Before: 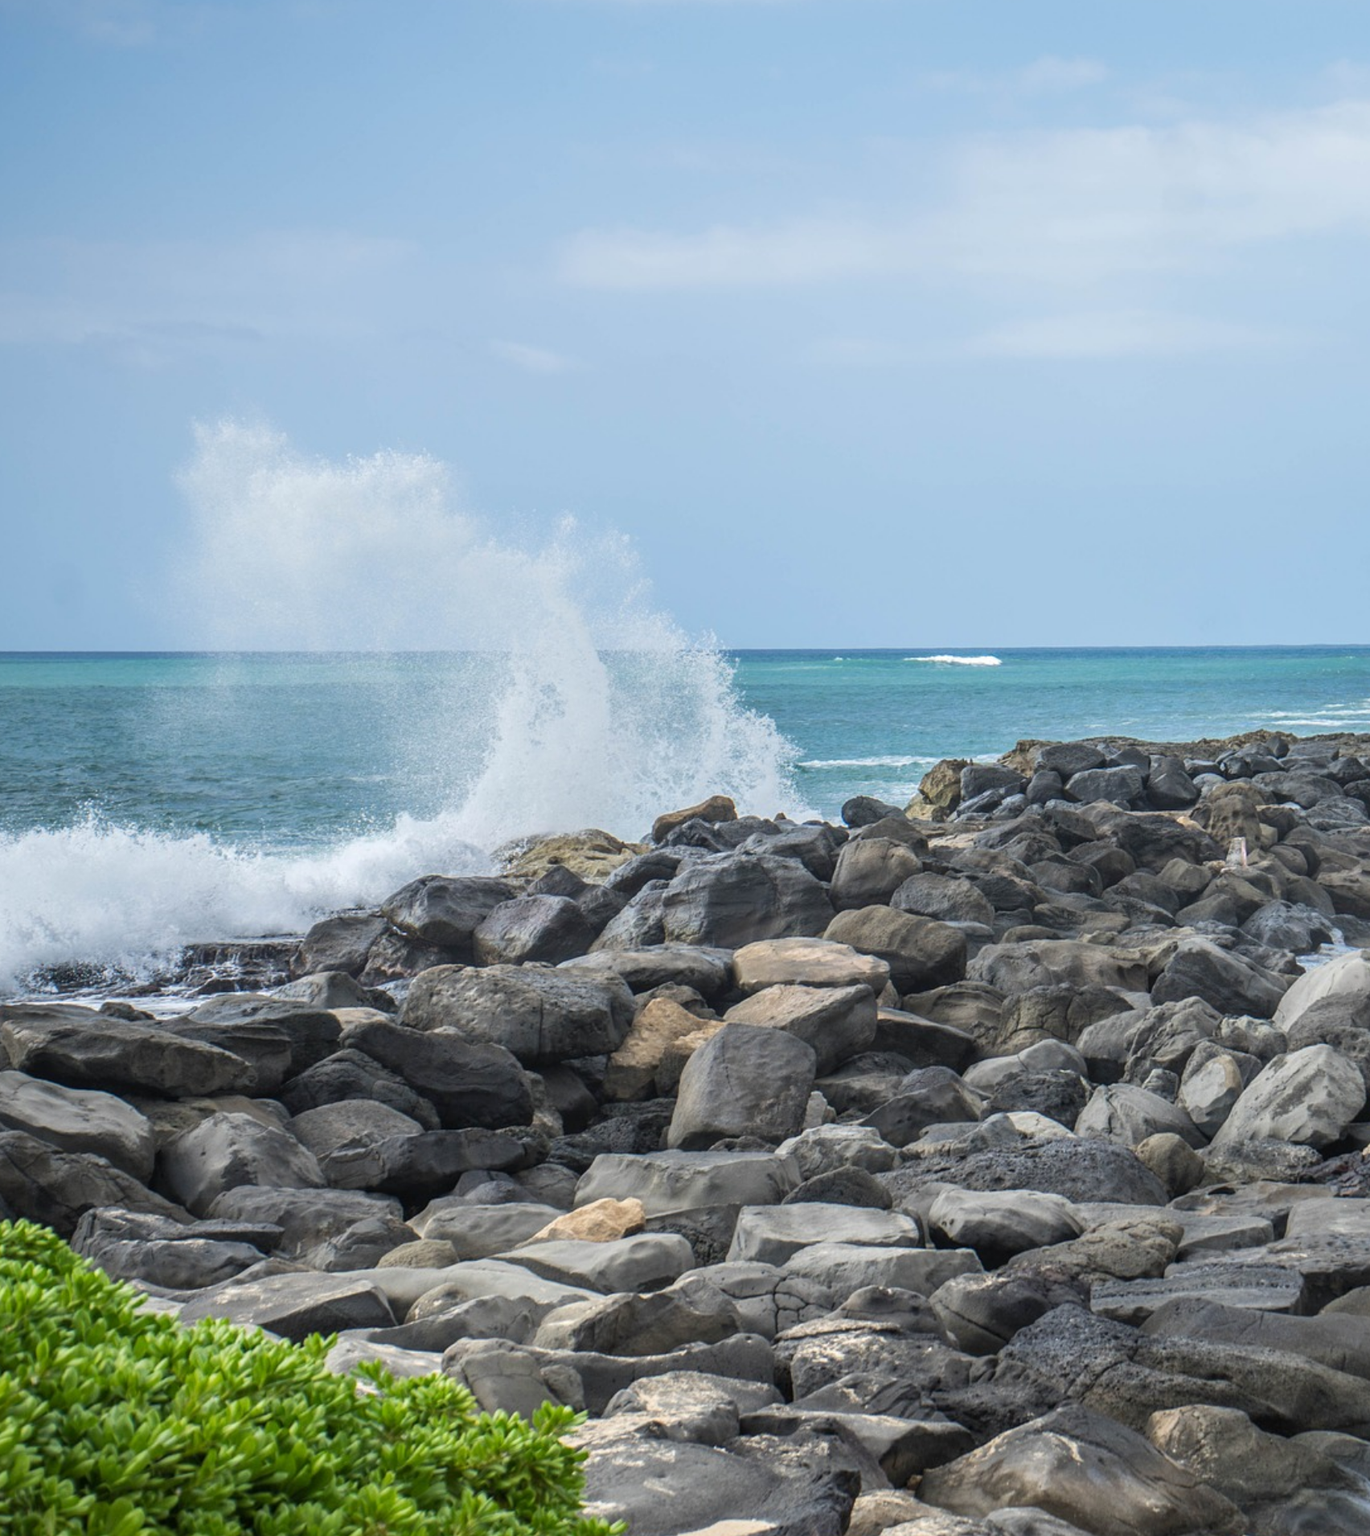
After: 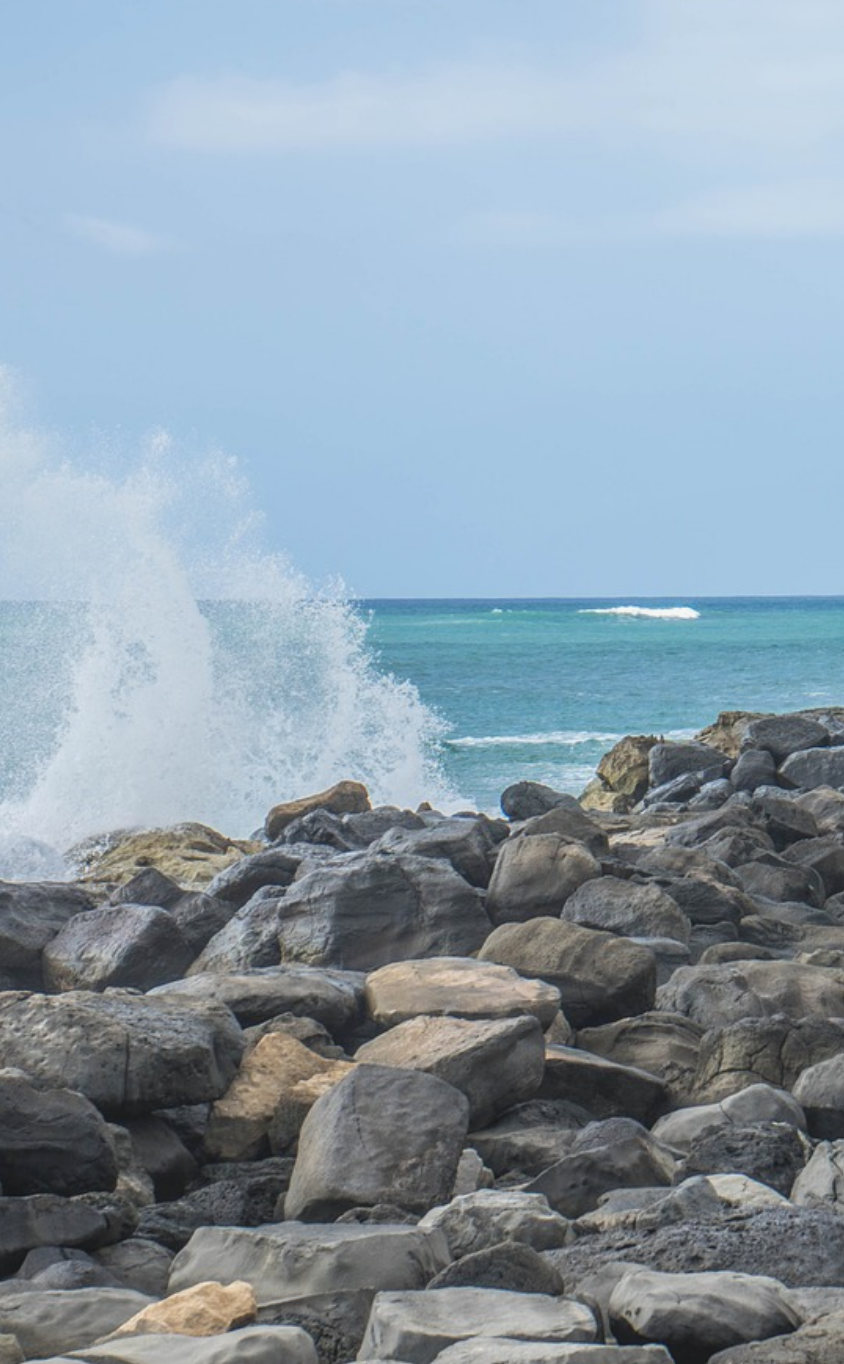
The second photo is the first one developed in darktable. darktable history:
crop: left 32.075%, top 10.976%, right 18.355%, bottom 17.596%
local contrast: highlights 48%, shadows 0%, detail 100%
